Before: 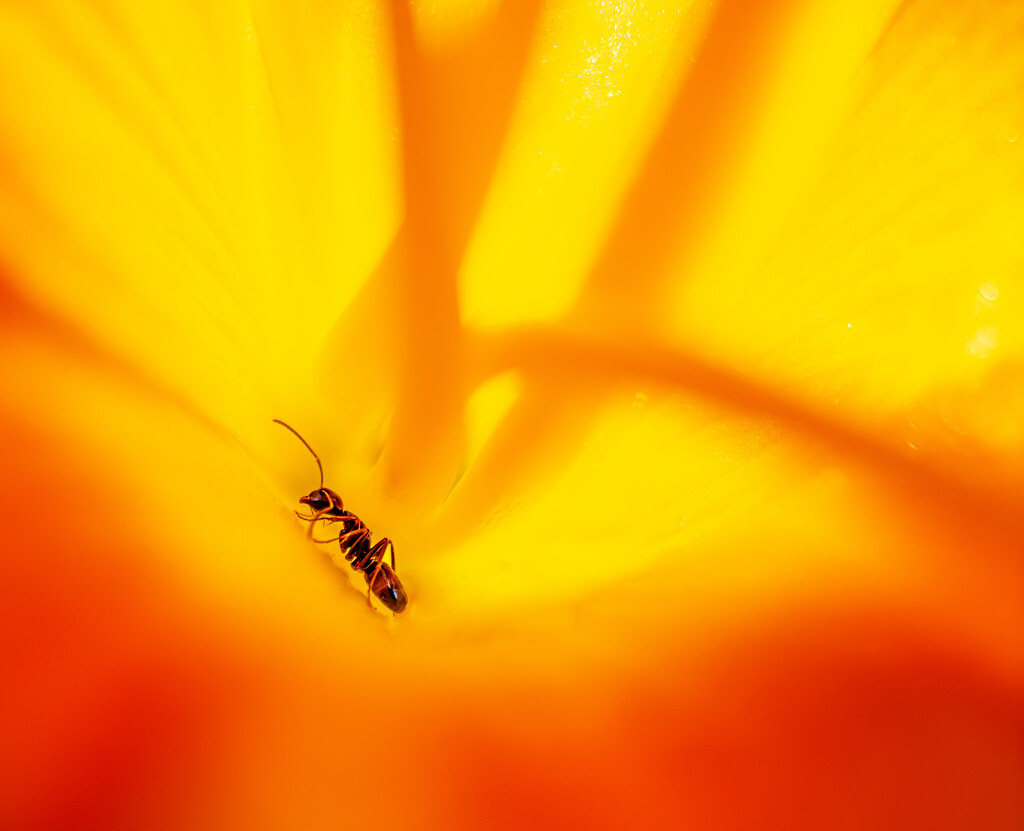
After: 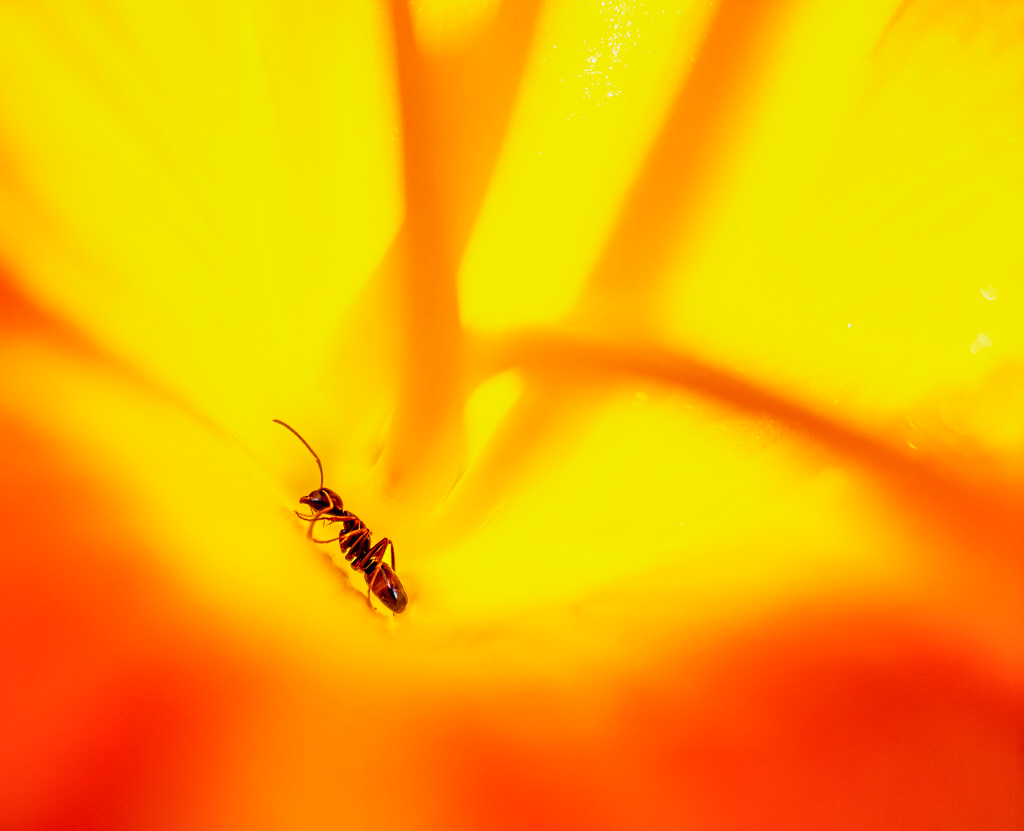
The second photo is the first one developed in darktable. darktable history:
contrast brightness saturation: contrast 0.217
base curve: curves: ch0 [(0, 0) (0.088, 0.125) (0.176, 0.251) (0.354, 0.501) (0.613, 0.749) (1, 0.877)], preserve colors none
shadows and highlights: on, module defaults
